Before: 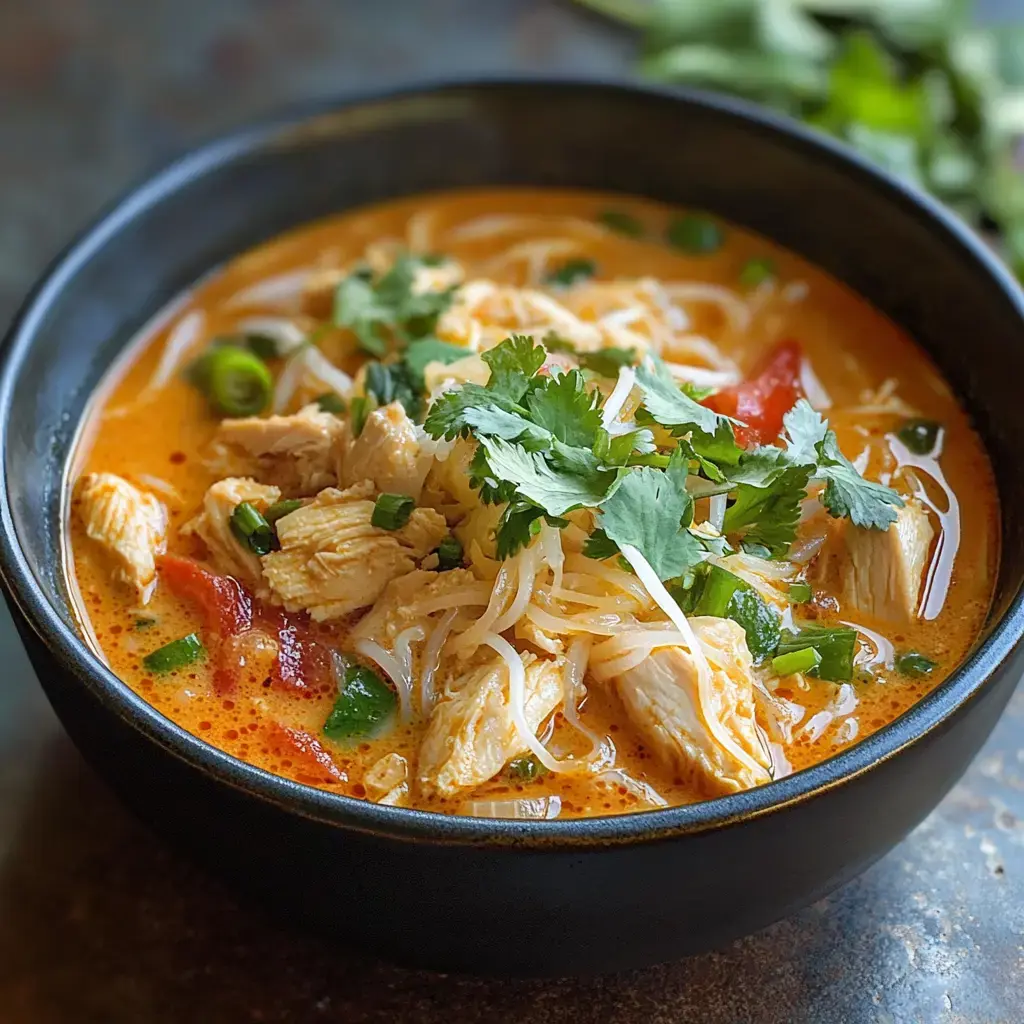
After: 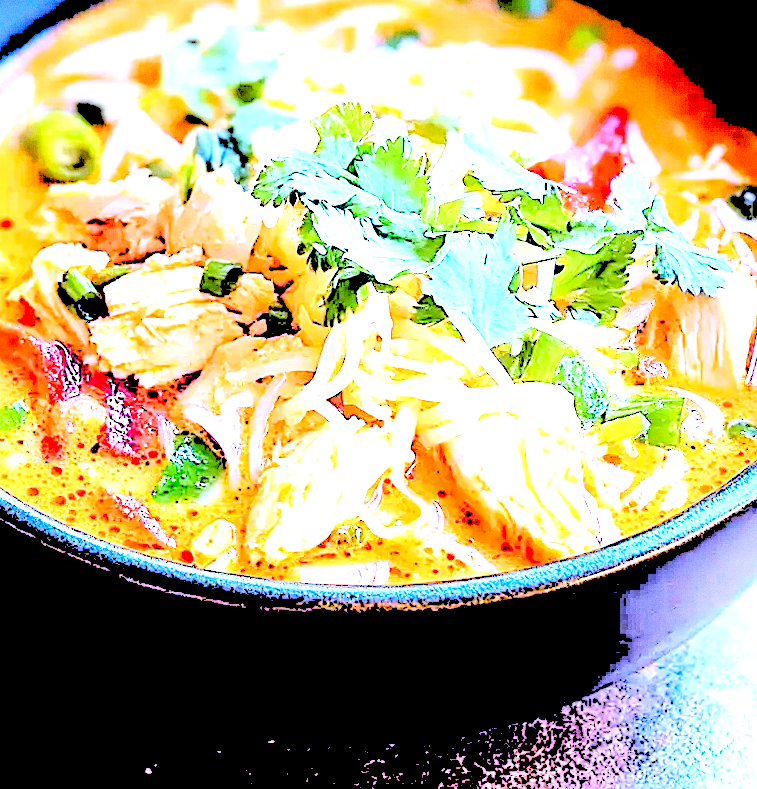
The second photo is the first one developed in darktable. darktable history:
sharpen: on, module defaults
levels: levels [0.246, 0.246, 0.506]
local contrast: shadows 185%, detail 225%
grain: coarseness 0.09 ISO
exposure: black level correction 0, exposure 0.953 EV, compensate exposure bias true, compensate highlight preservation false
crop: left 16.871%, top 22.857%, right 9.116%
white balance: red 0.98, blue 1.61
graduated density: hue 238.83°, saturation 50%
